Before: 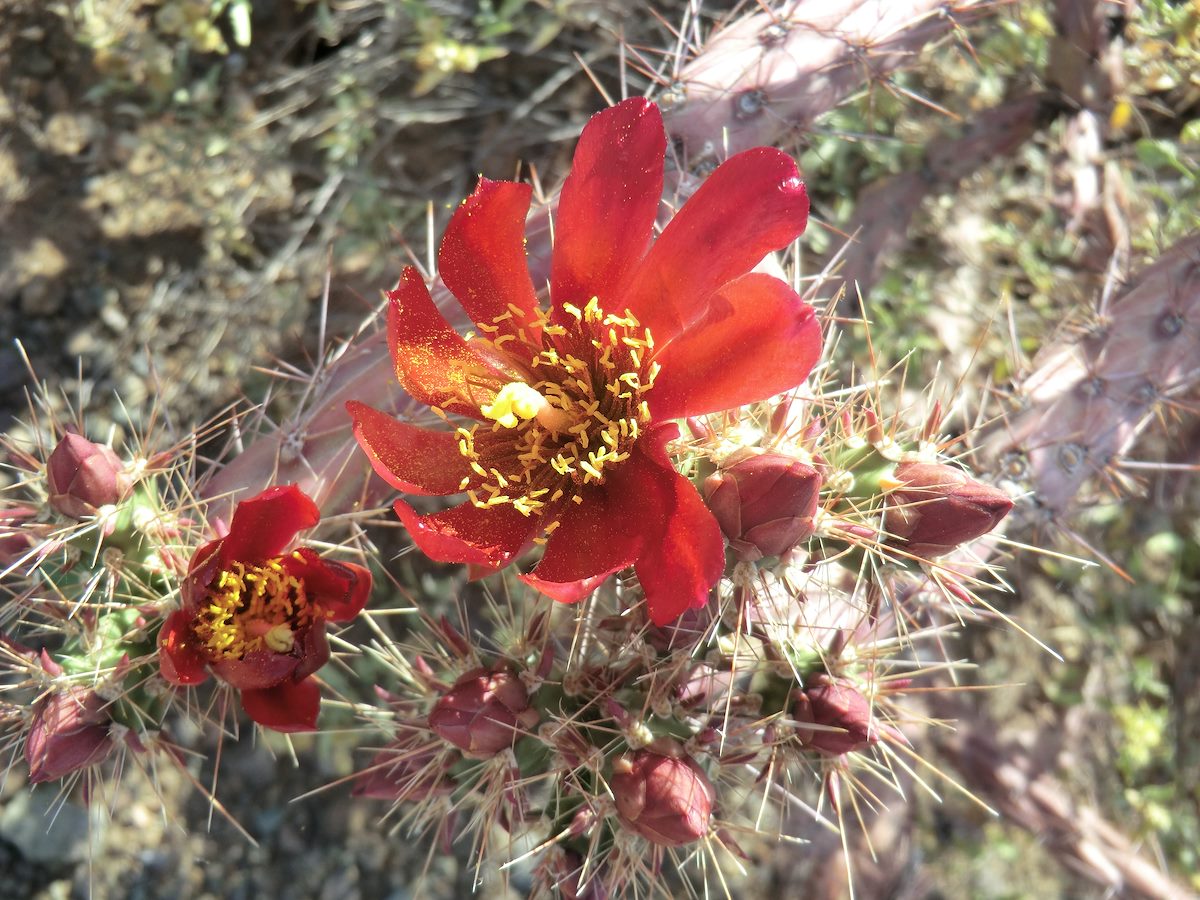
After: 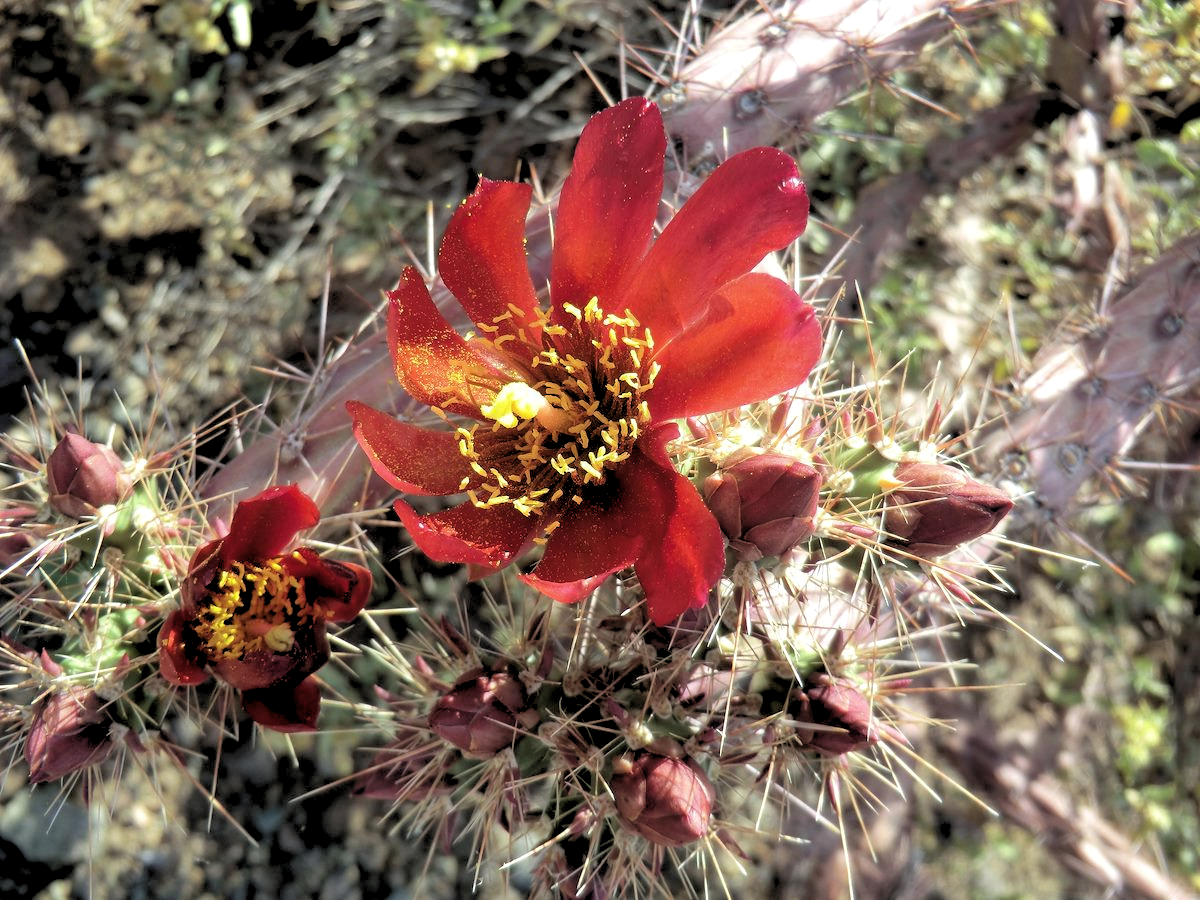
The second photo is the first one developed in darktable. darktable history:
shadows and highlights: shadows 25, white point adjustment -3, highlights -30
rgb levels: levels [[0.034, 0.472, 0.904], [0, 0.5, 1], [0, 0.5, 1]]
